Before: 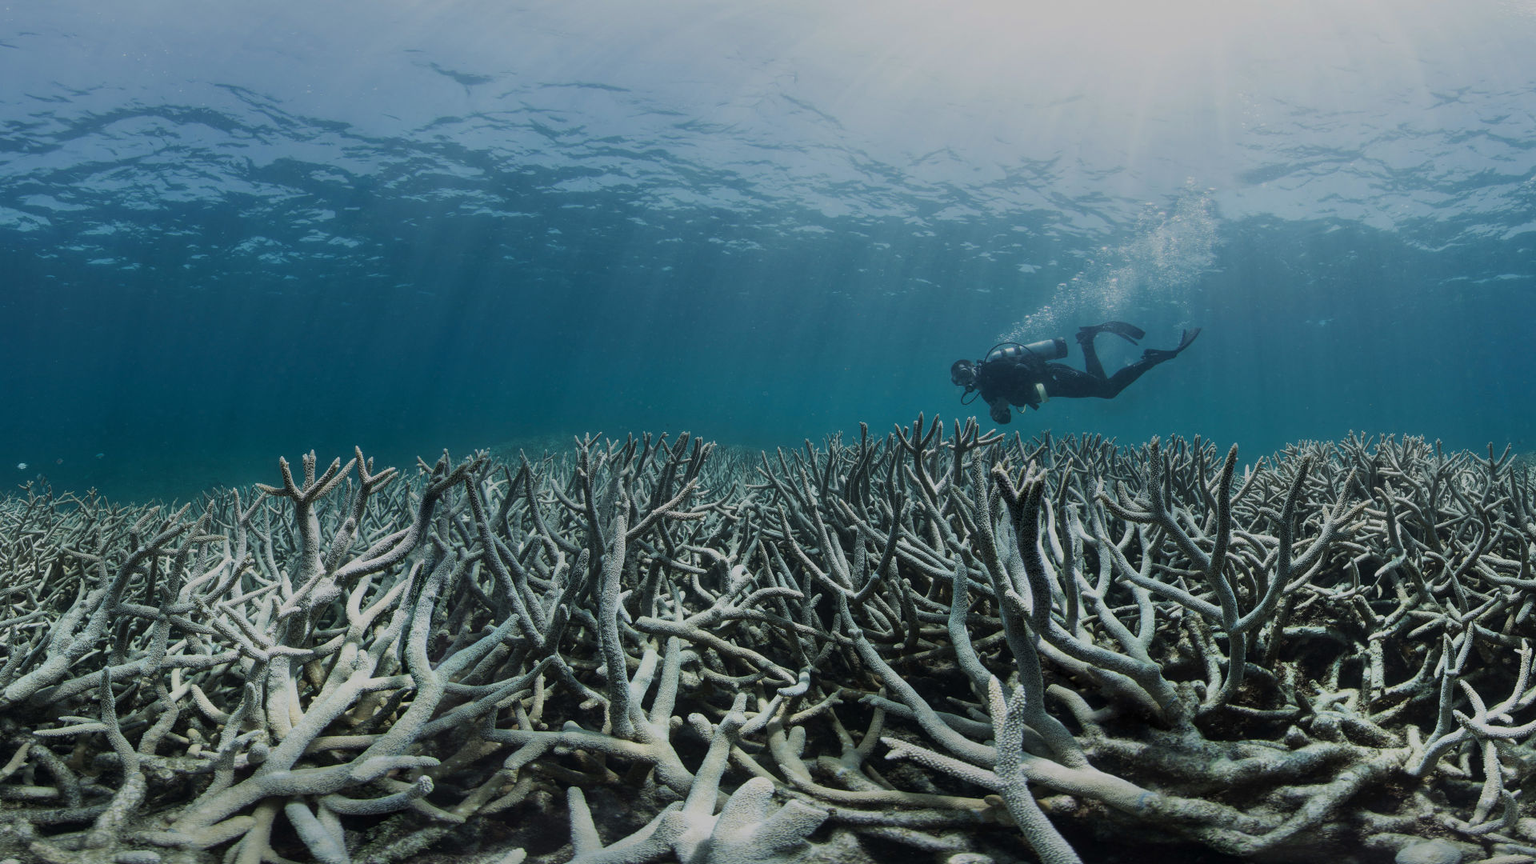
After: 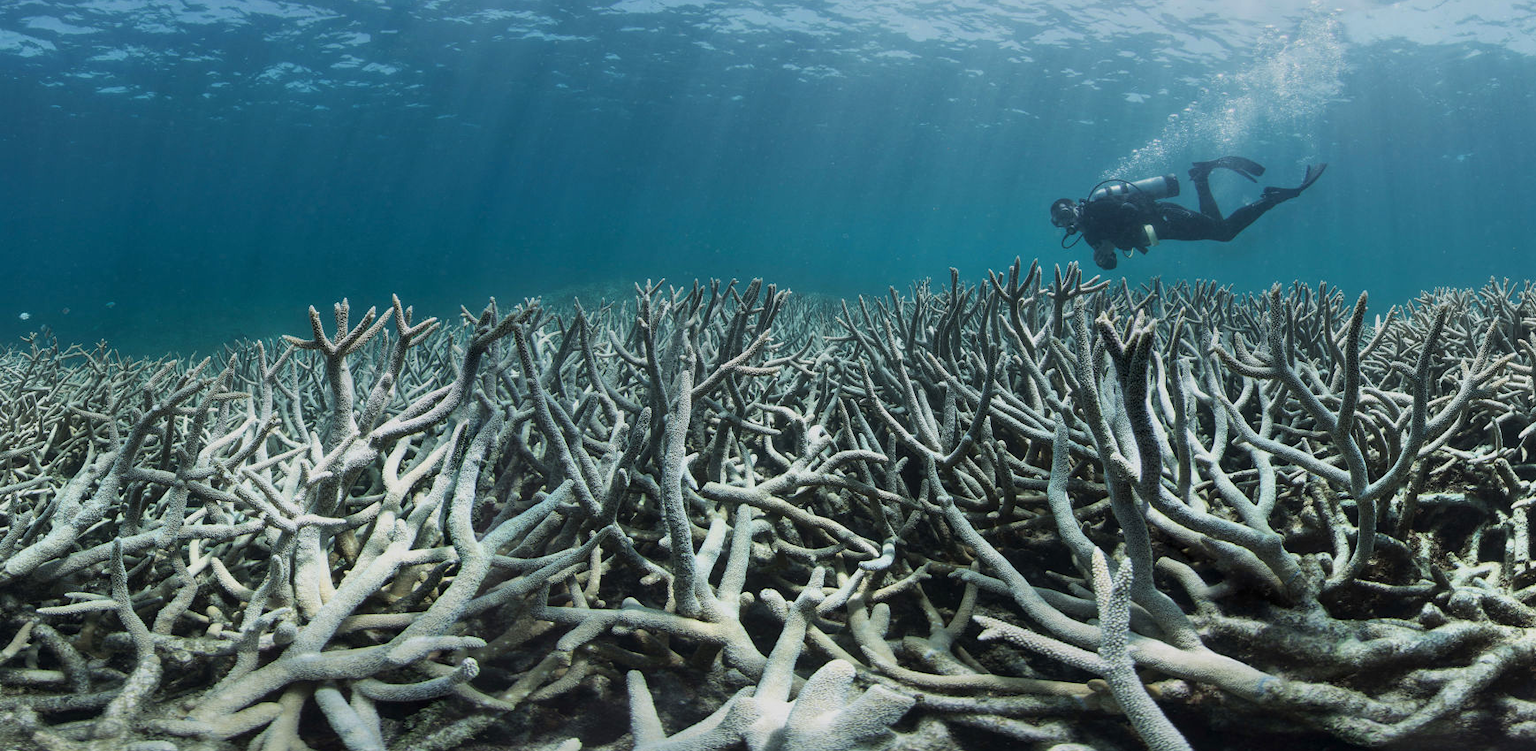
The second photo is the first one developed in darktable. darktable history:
crop: top 20.916%, right 9.437%, bottom 0.316%
exposure: exposure 0.507 EV, compensate highlight preservation false
